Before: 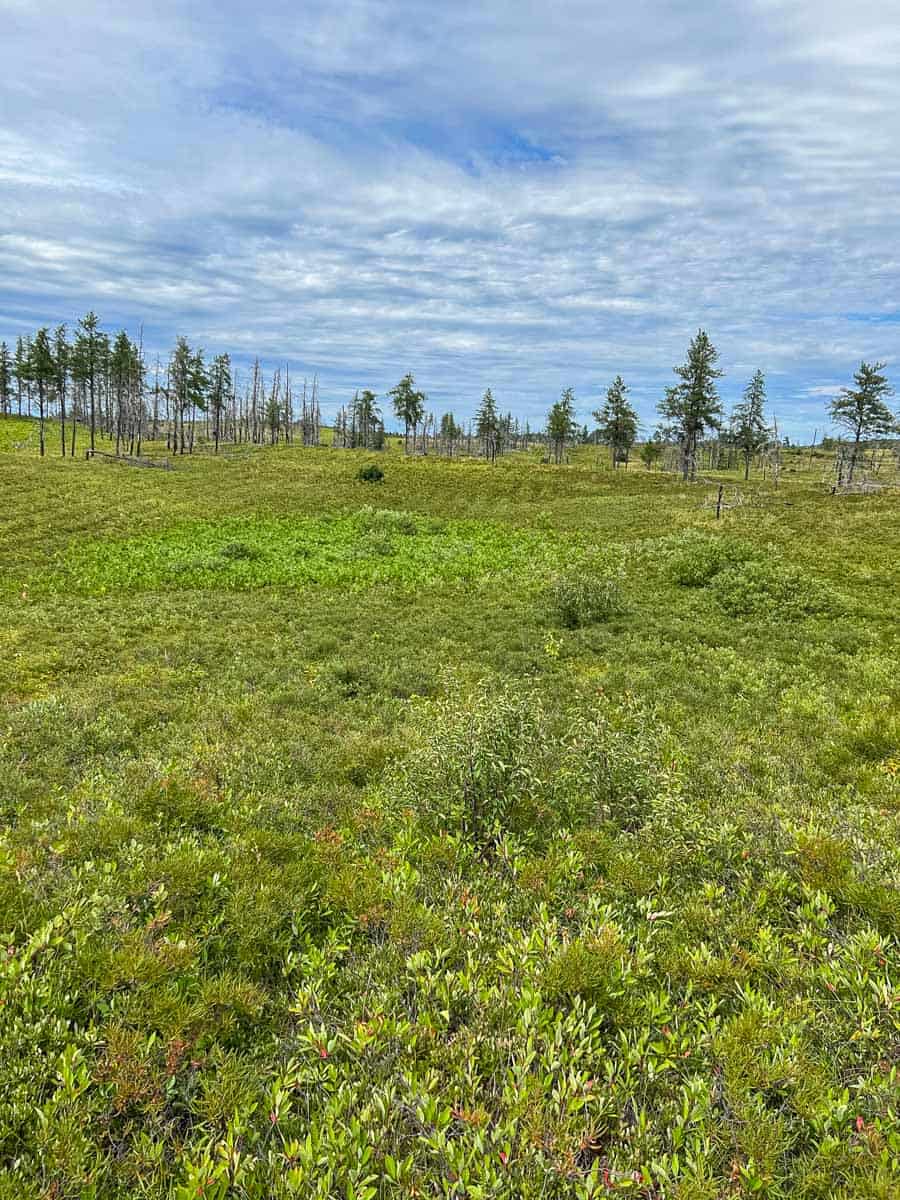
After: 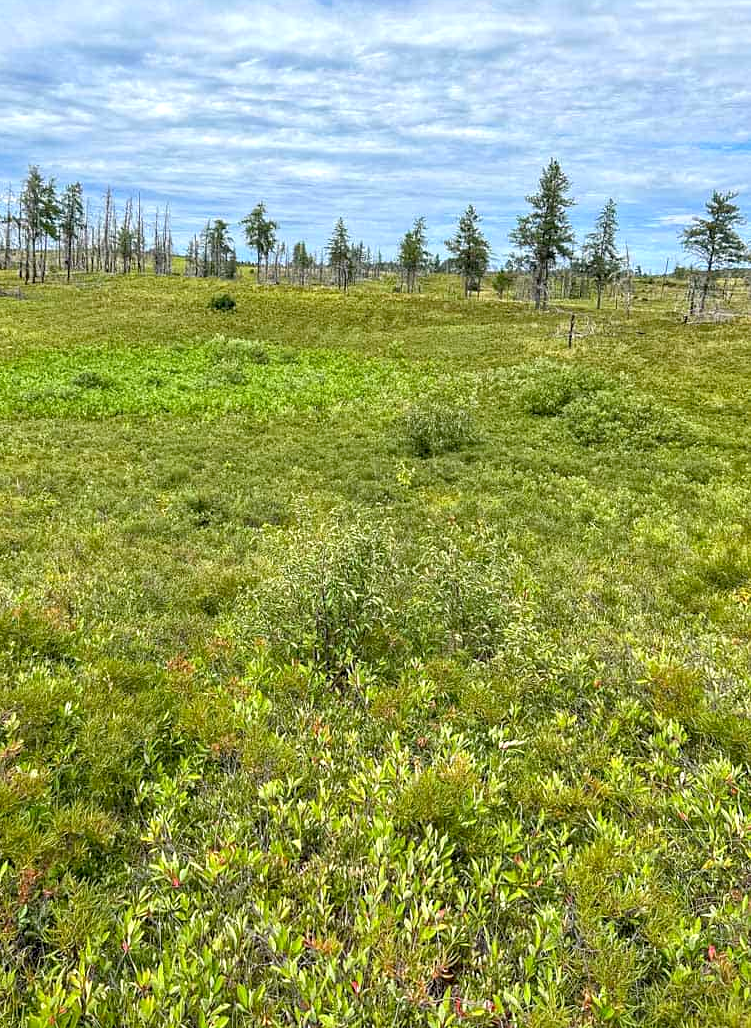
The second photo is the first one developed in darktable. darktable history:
crop: left 16.536%, top 14.29%
exposure: black level correction 0.004, exposure 0.41 EV, compensate exposure bias true, compensate highlight preservation false
